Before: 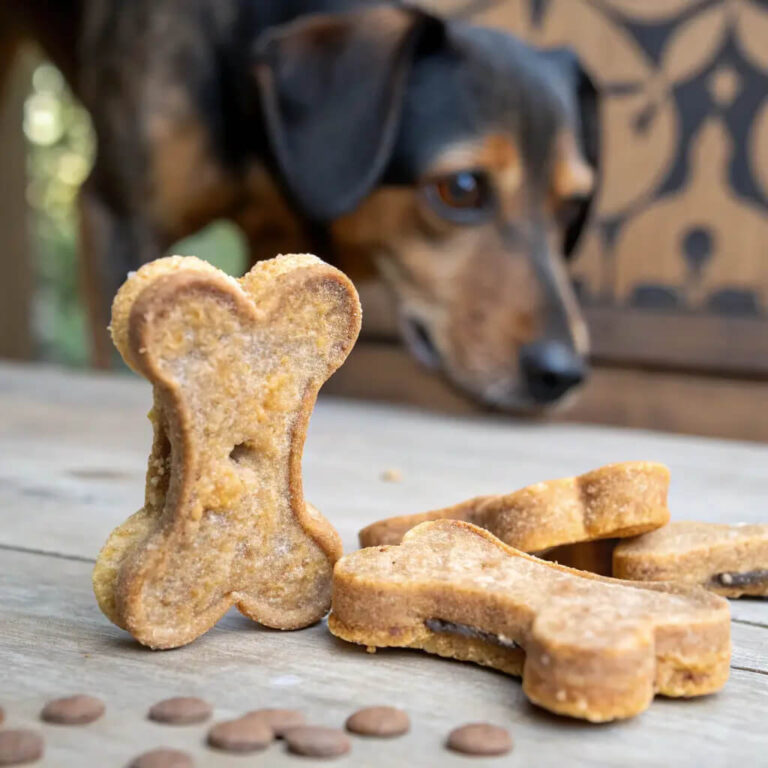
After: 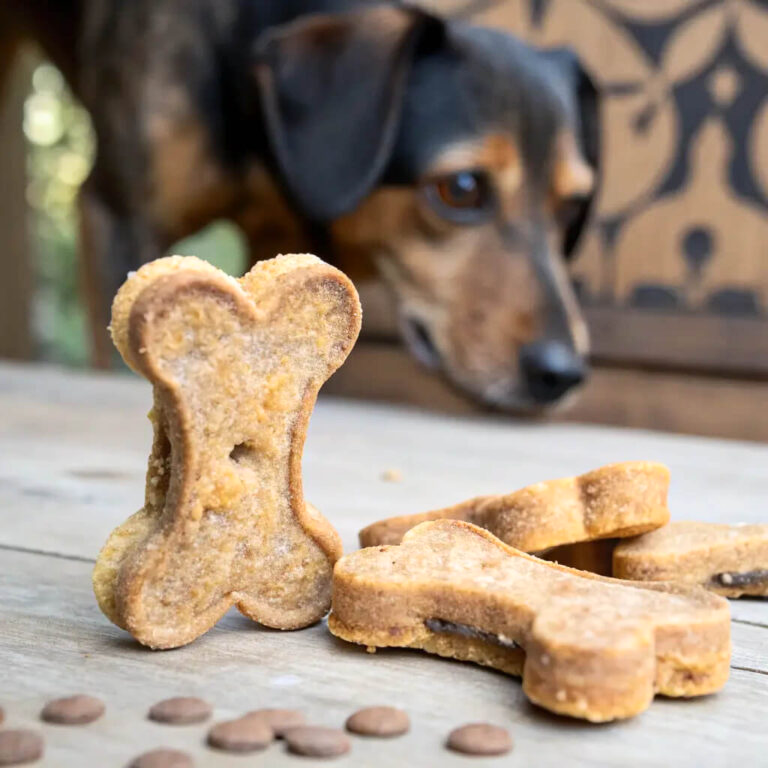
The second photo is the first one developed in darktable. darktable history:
contrast brightness saturation: contrast 0.15, brightness 0.05
white balance: emerald 1
